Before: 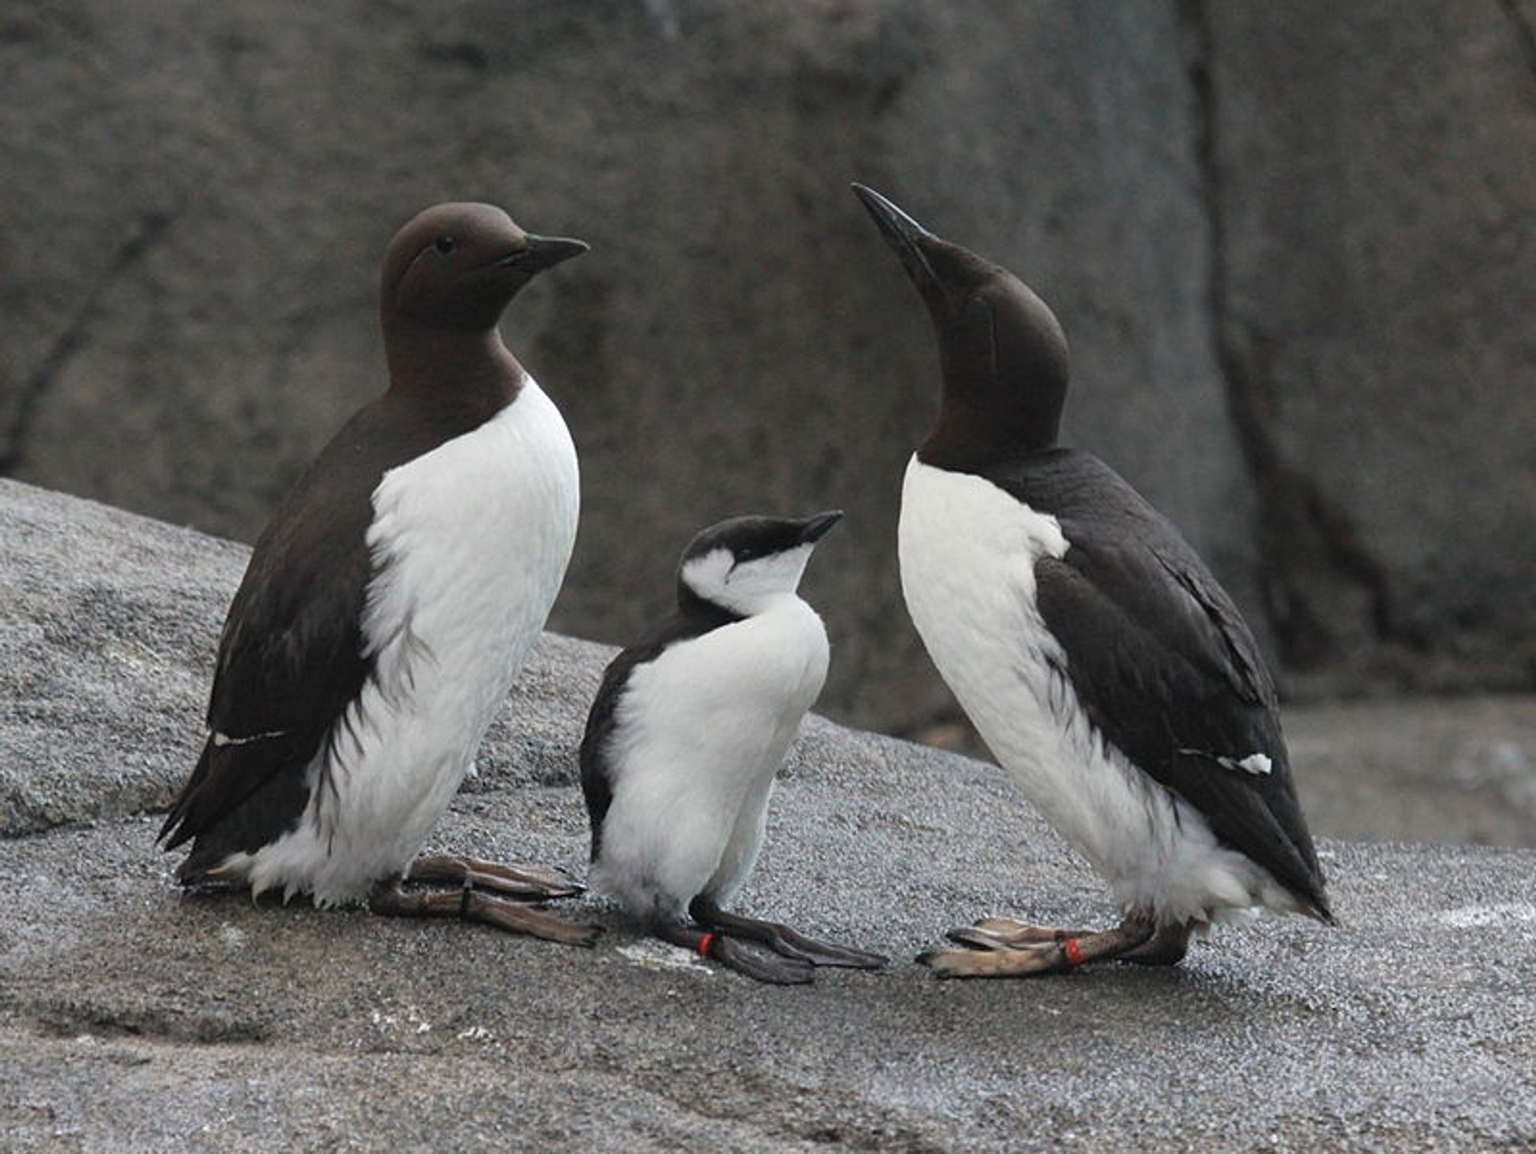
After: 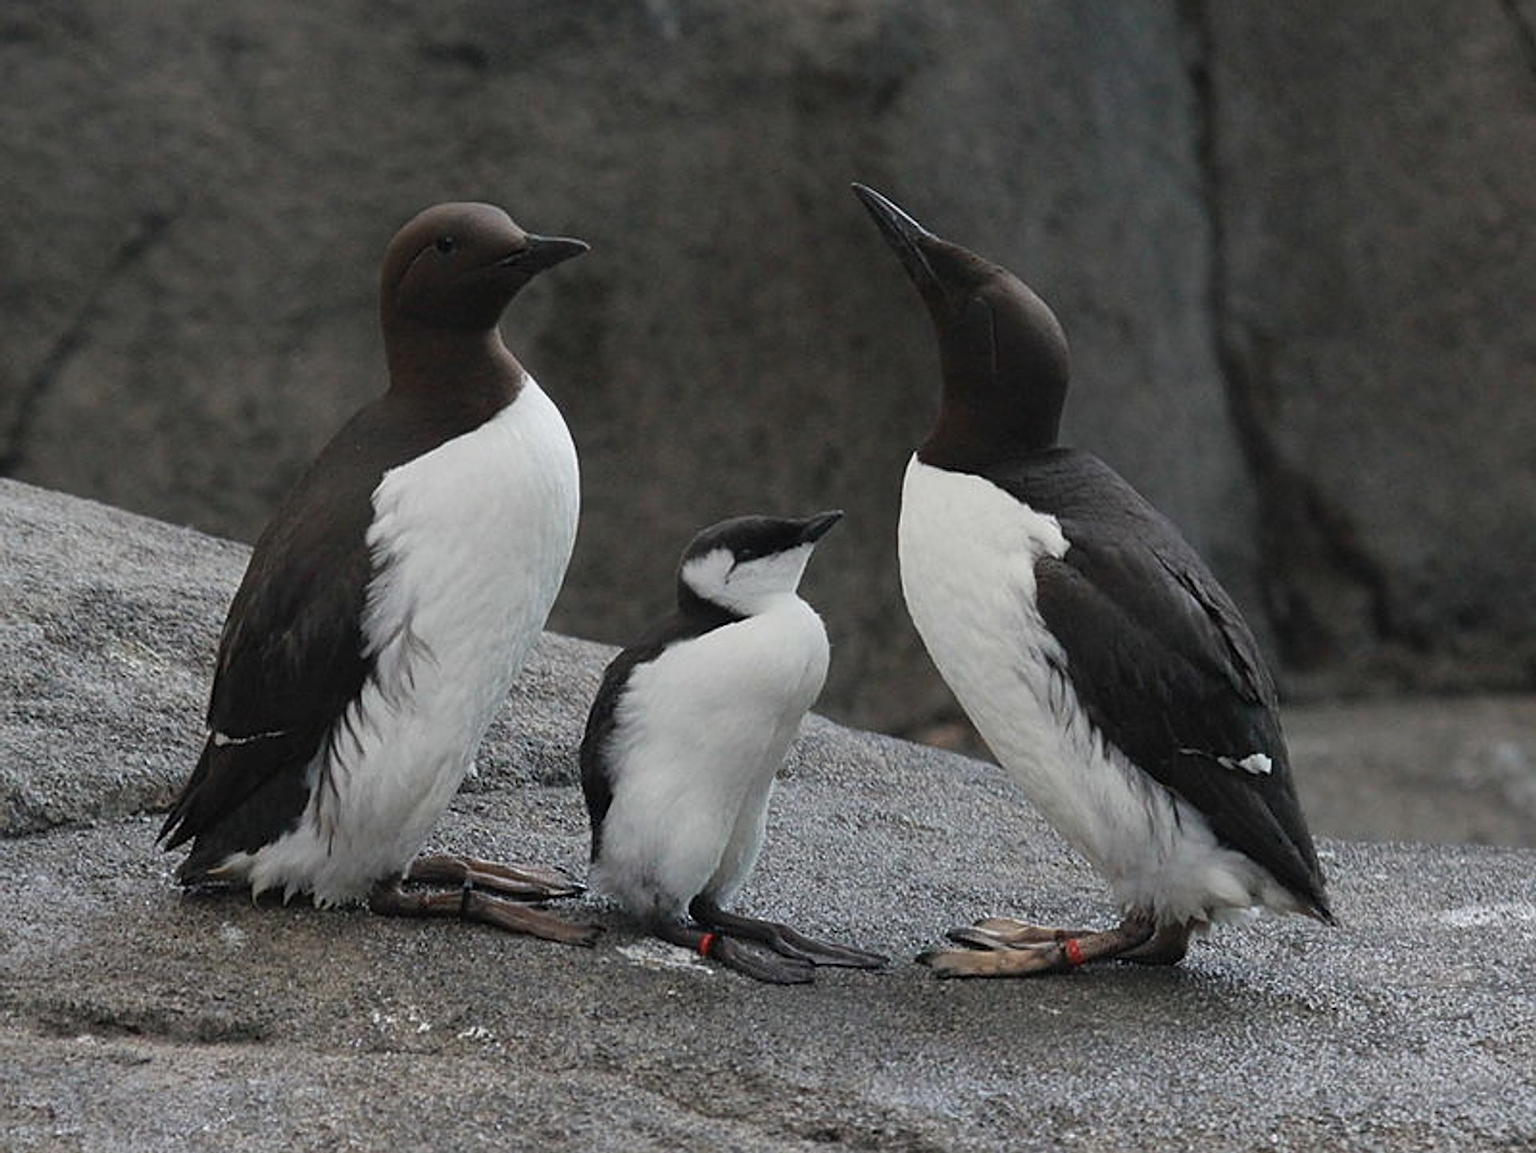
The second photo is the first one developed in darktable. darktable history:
exposure: exposure -0.298 EV, compensate highlight preservation false
sharpen: on, module defaults
